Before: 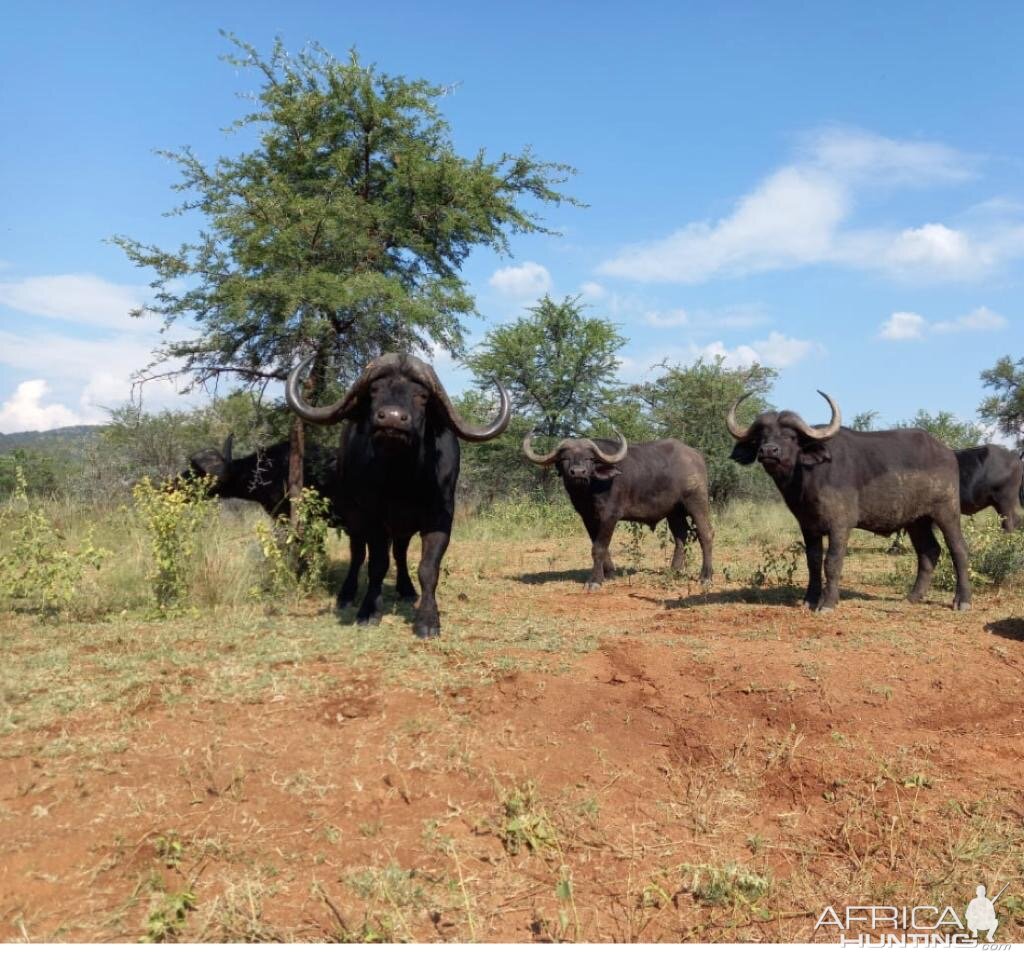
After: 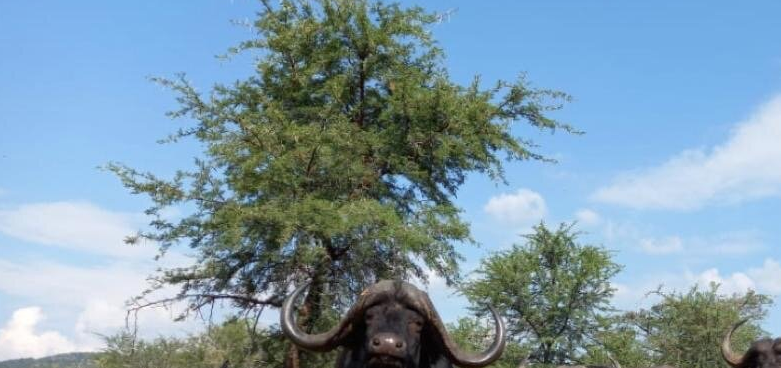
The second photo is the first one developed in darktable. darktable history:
crop: left 0.547%, top 7.65%, right 23.181%, bottom 54.085%
